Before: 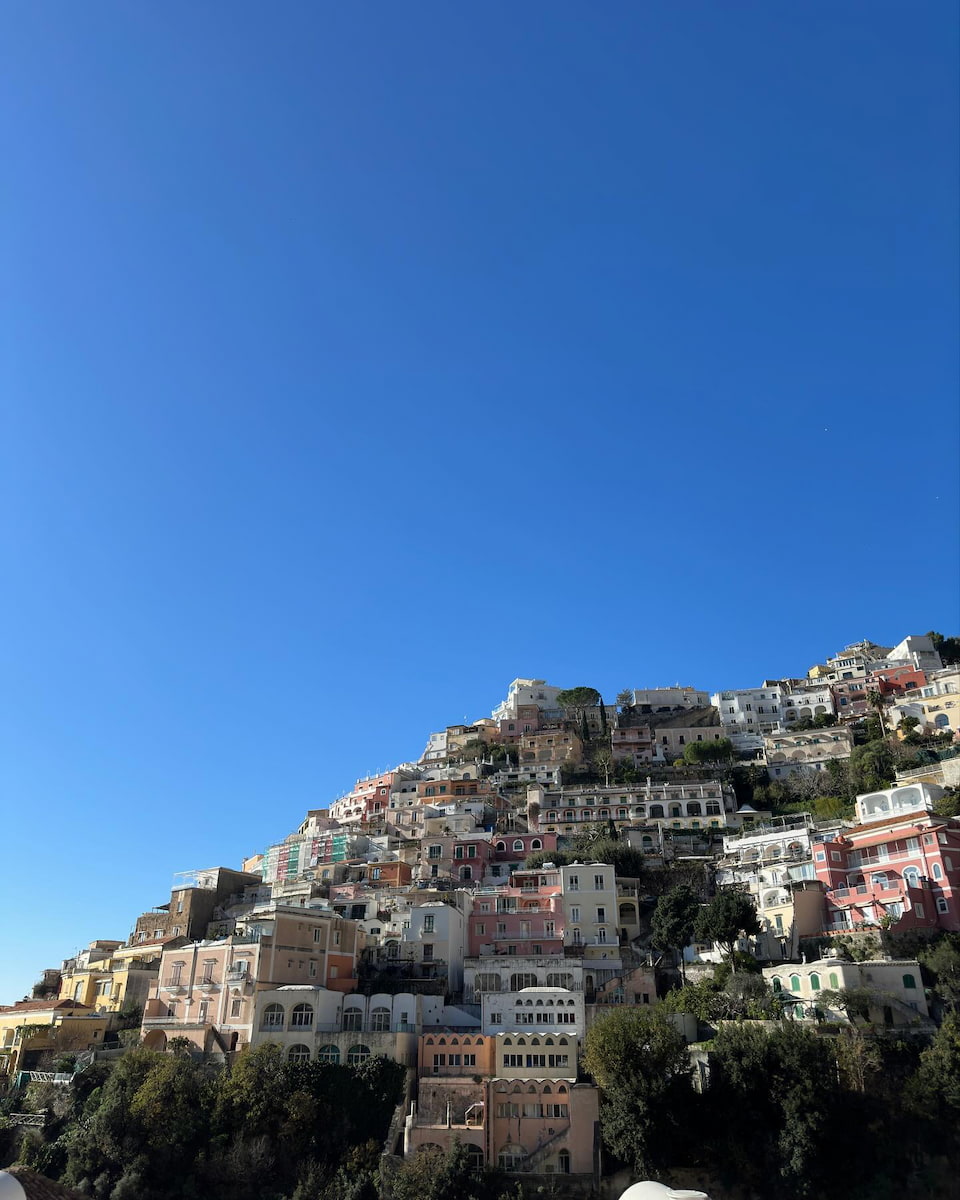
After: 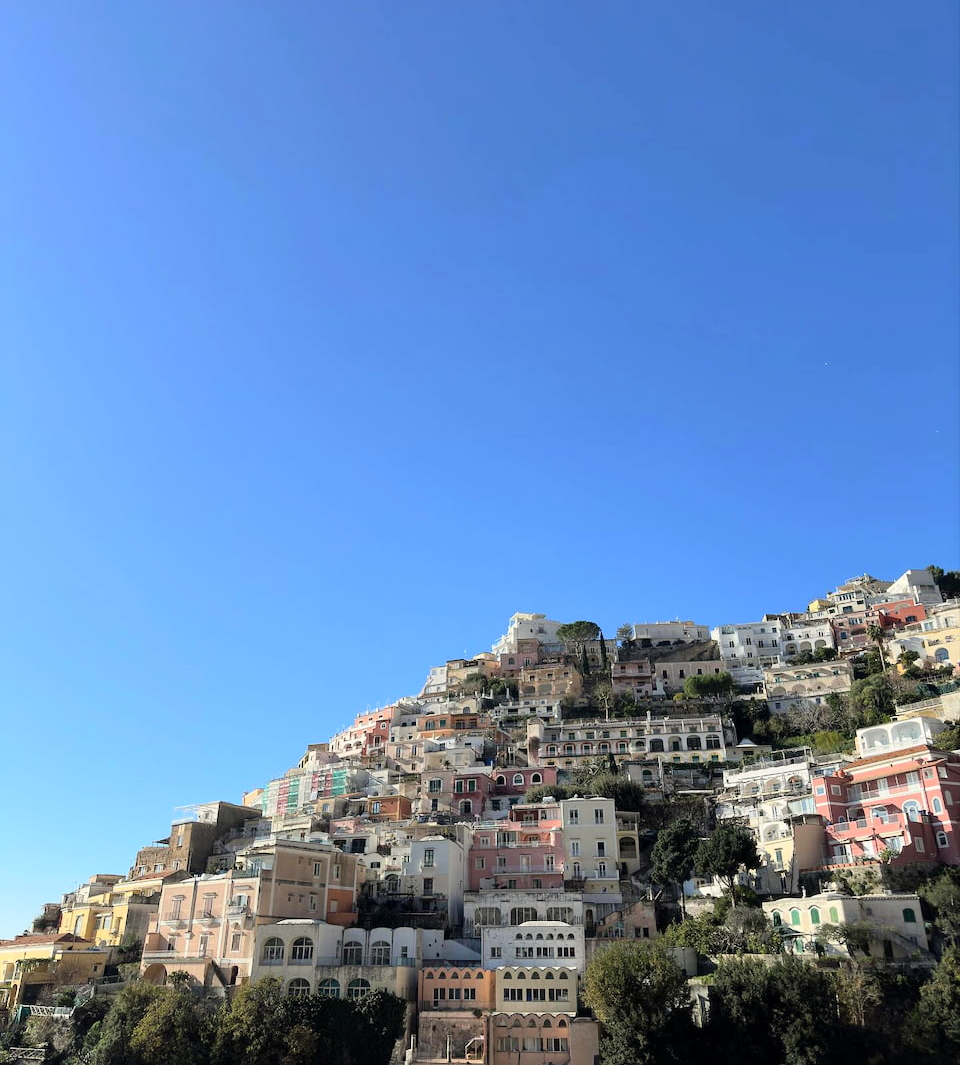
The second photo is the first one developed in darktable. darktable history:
crop and rotate: top 5.519%, bottom 5.724%
tone curve: curves: ch0 [(0, 0) (0.526, 0.642) (1, 1)], color space Lab, independent channels, preserve colors none
color correction: highlights a* 0.621, highlights b* 2.76, saturation 1.08
